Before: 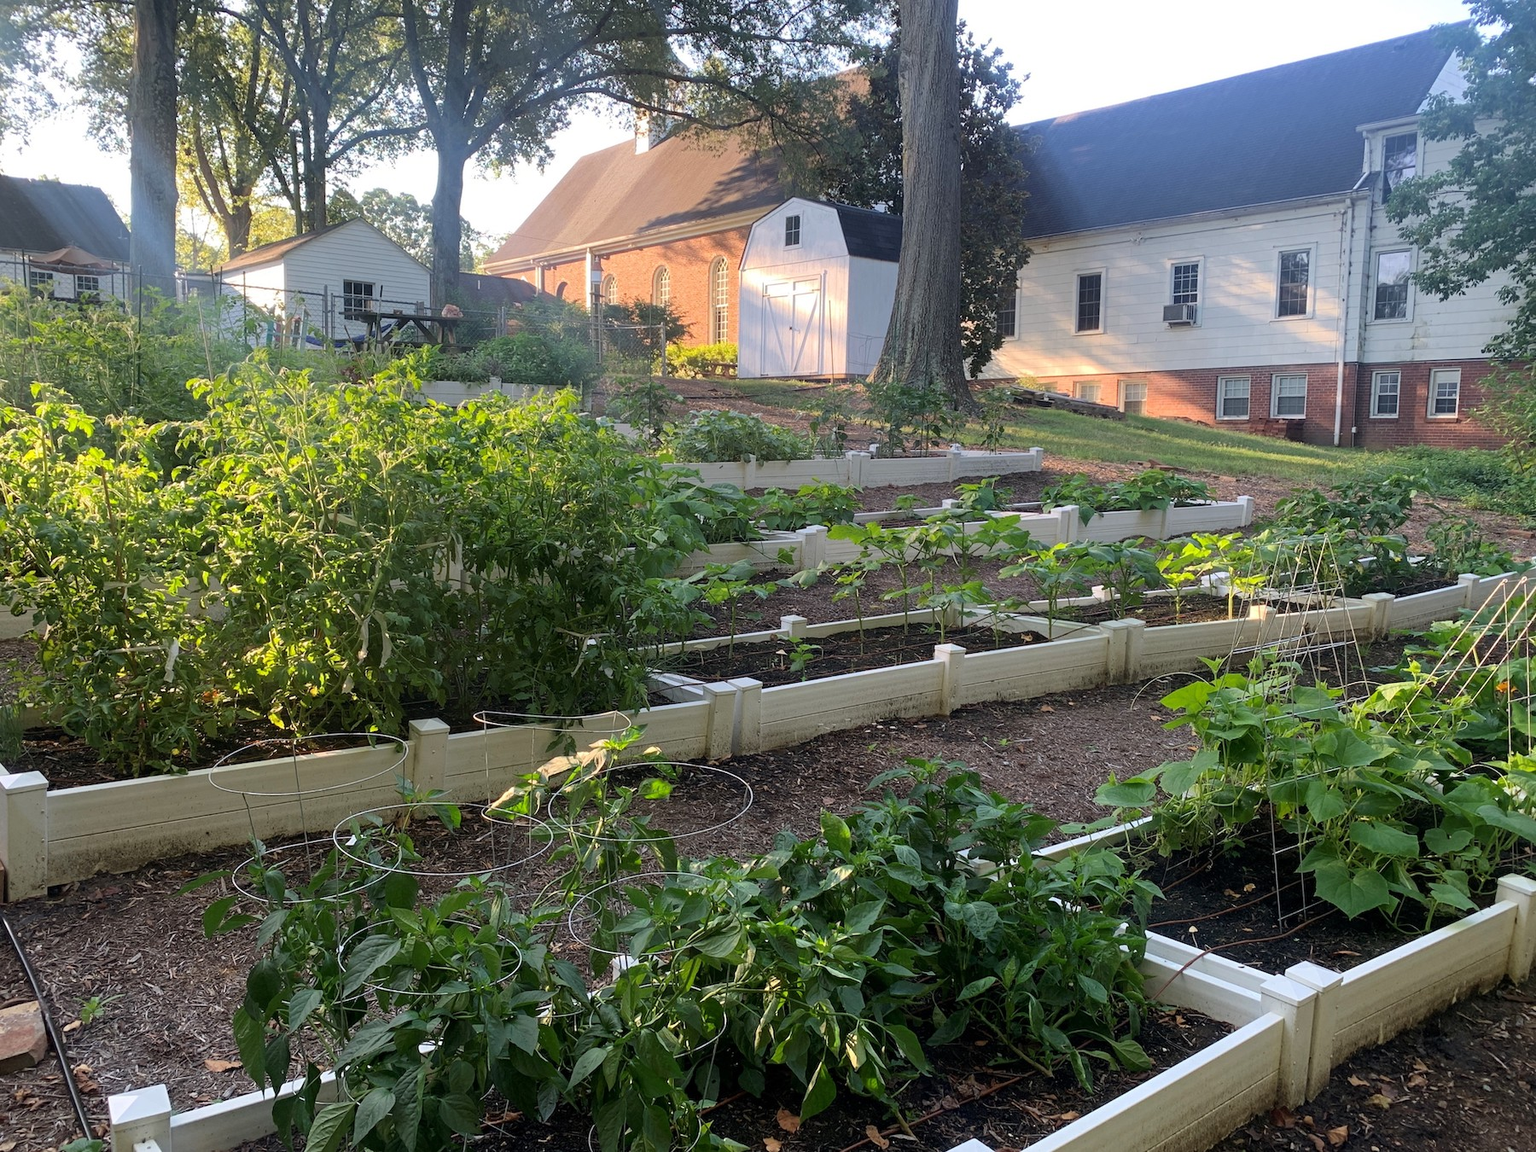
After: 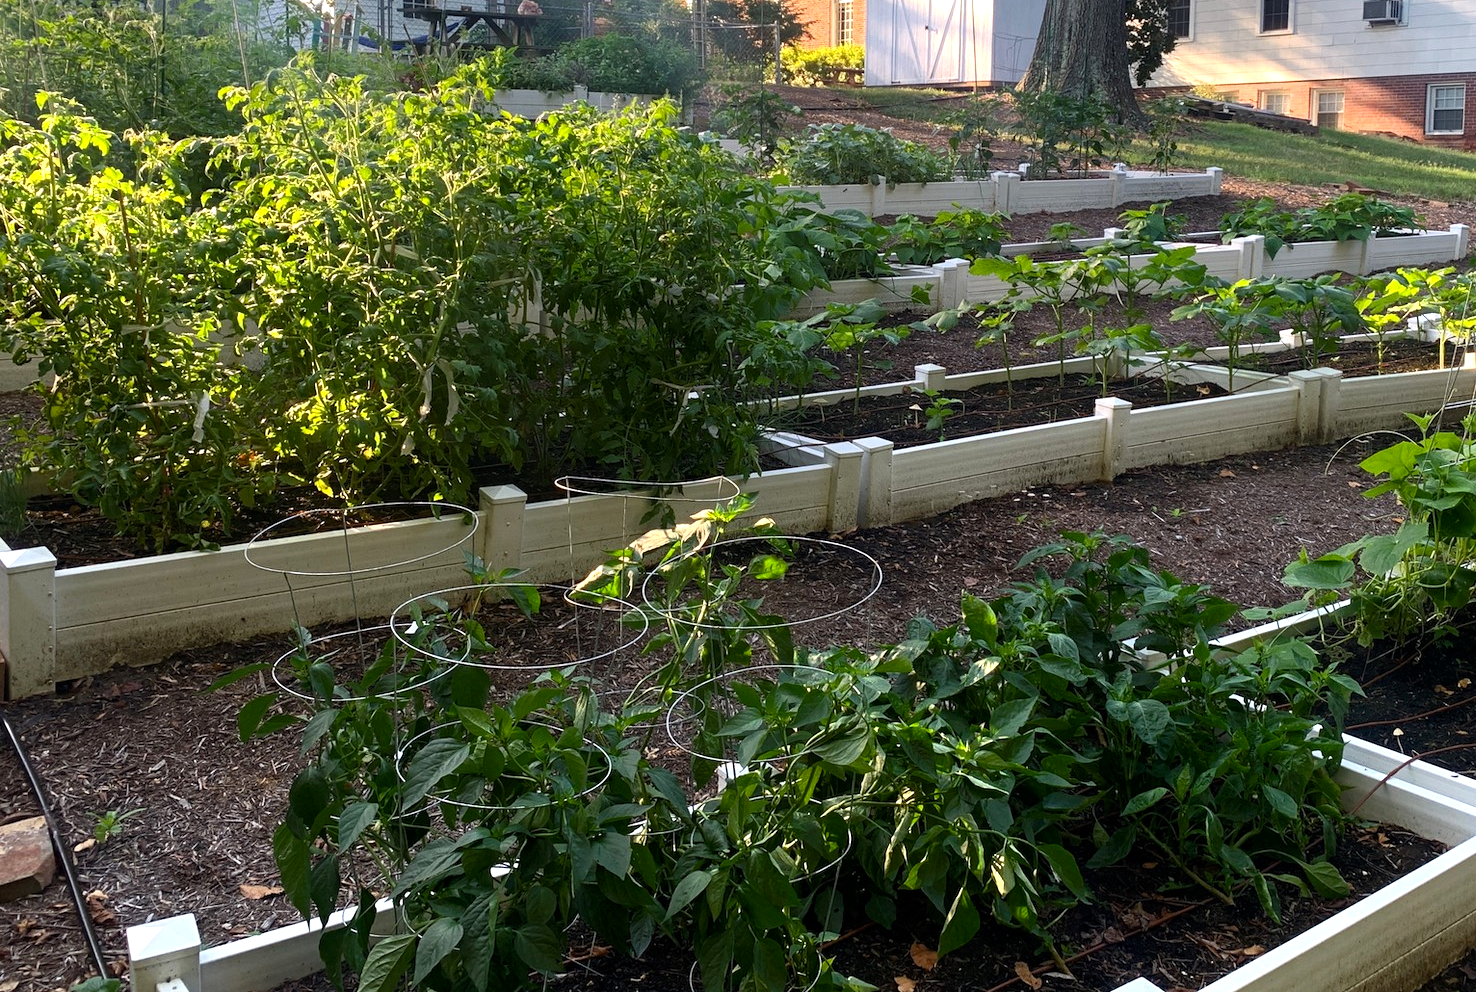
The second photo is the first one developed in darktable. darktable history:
crop: top 26.51%, right 17.98%
color balance rgb: perceptual saturation grading › global saturation 20%, perceptual saturation grading › highlights -24.837%, perceptual saturation grading › shadows 25.734%, perceptual brilliance grading › highlights 14.491%, perceptual brilliance grading › mid-tones -6.492%, perceptual brilliance grading › shadows -26.832%
